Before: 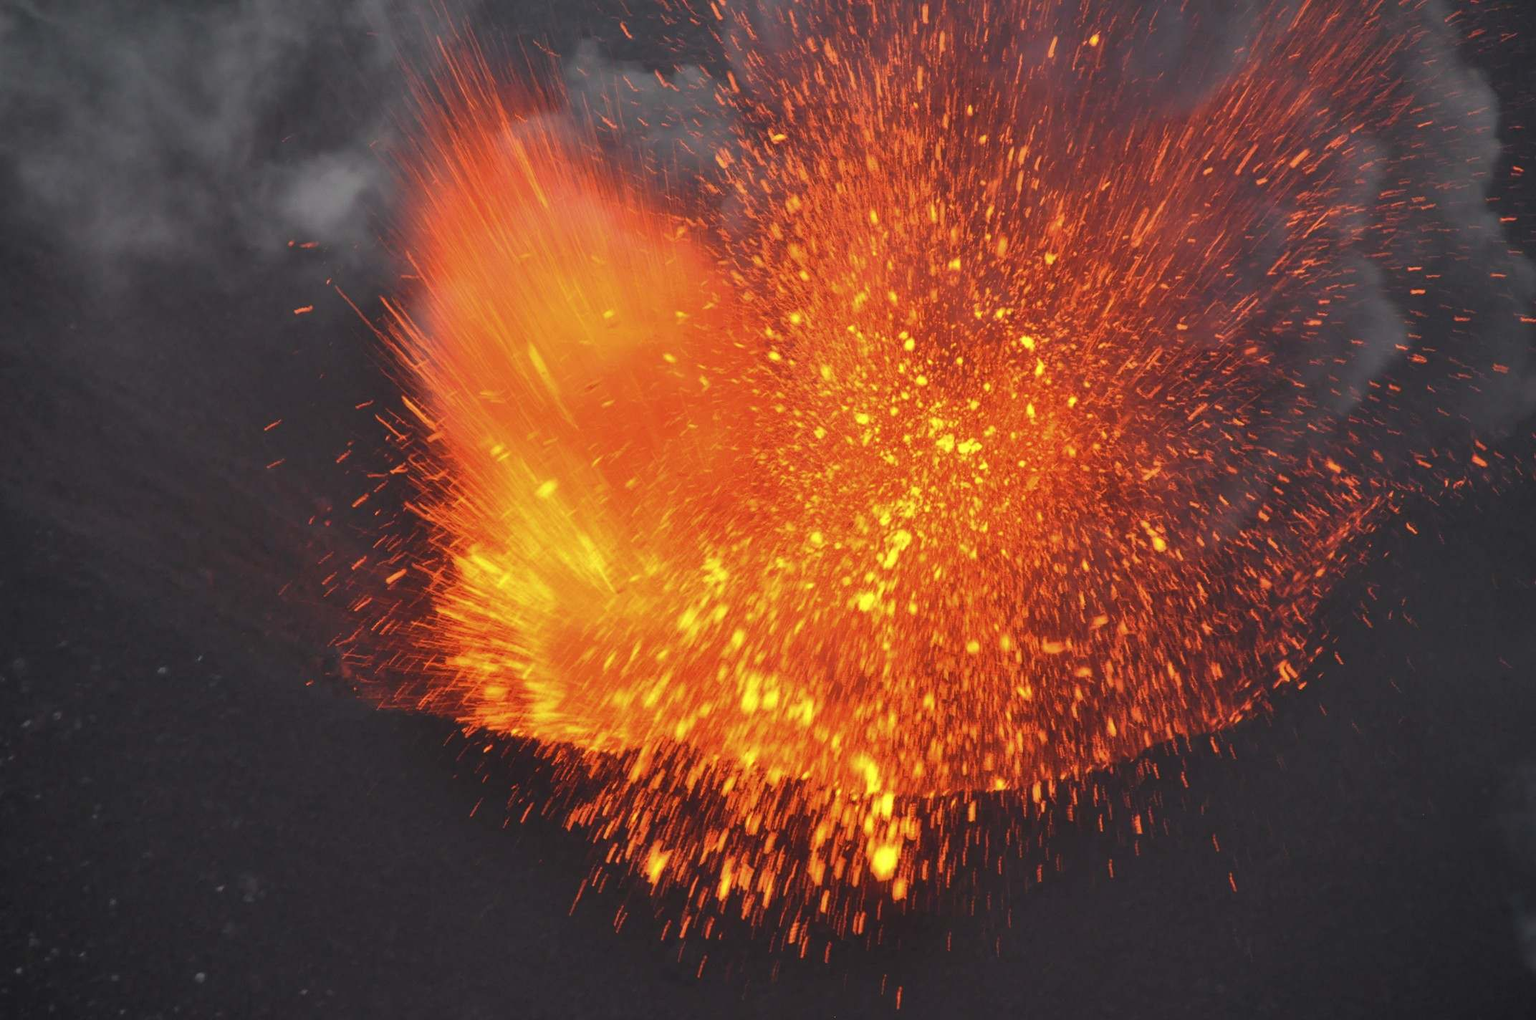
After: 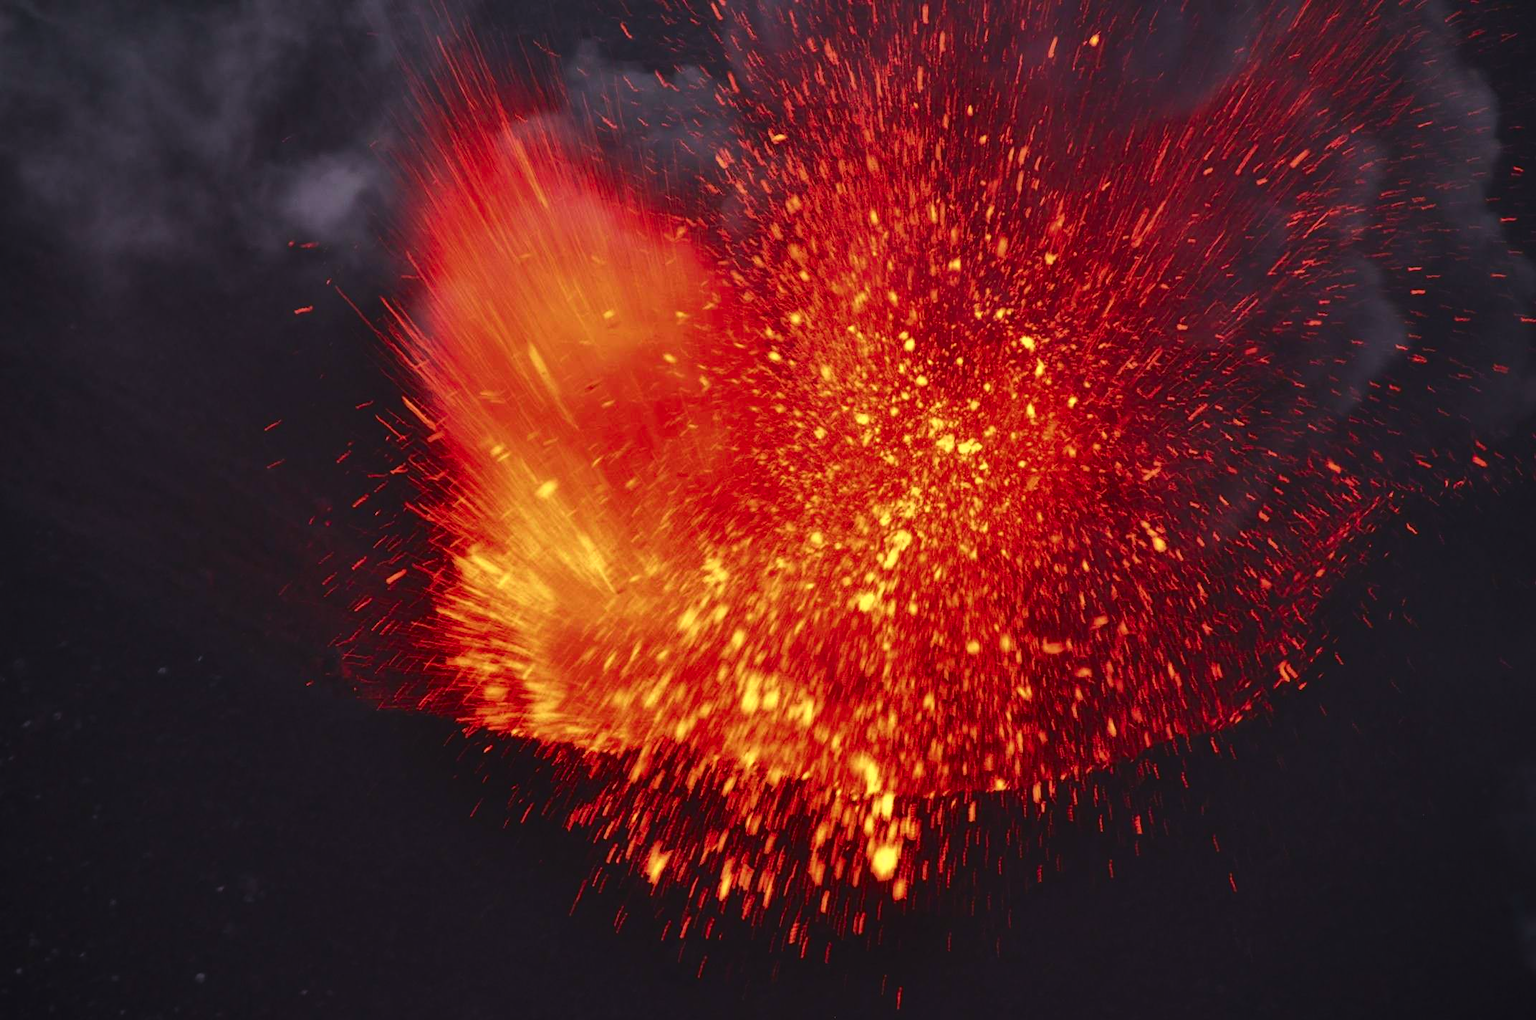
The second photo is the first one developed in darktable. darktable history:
contrast brightness saturation: contrast 0.1, brightness -0.26, saturation 0.14
exposure: black level correction -0.008, exposure 0.067 EV, compensate highlight preservation false
color correction: highlights a* 15.46, highlights b* -20.56
